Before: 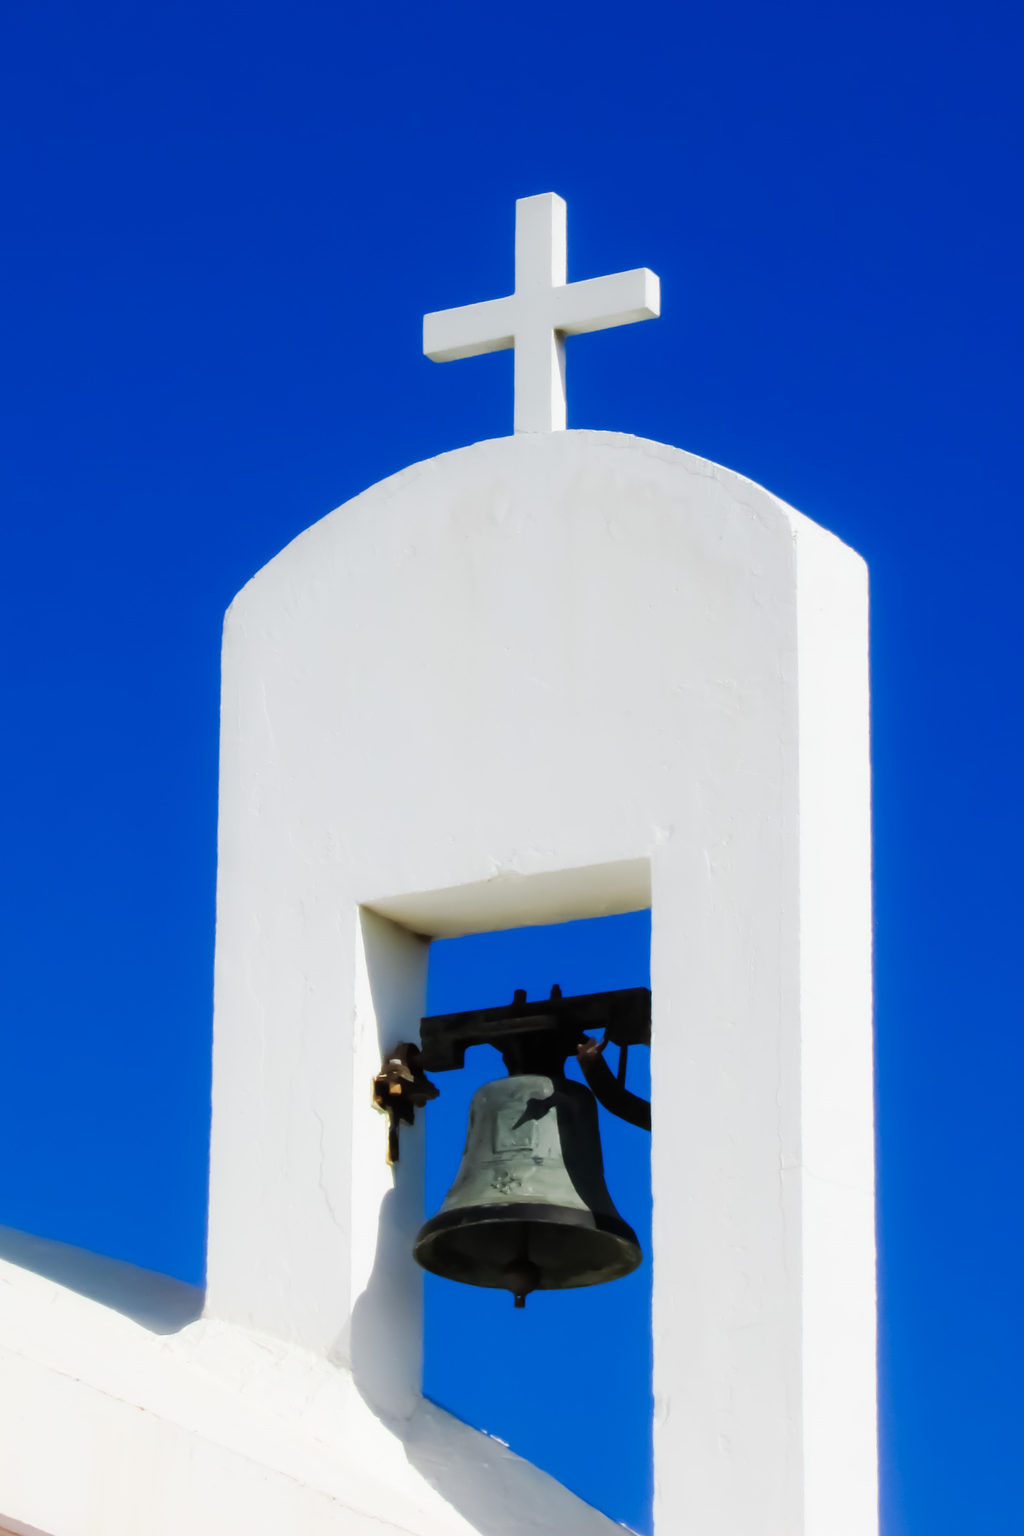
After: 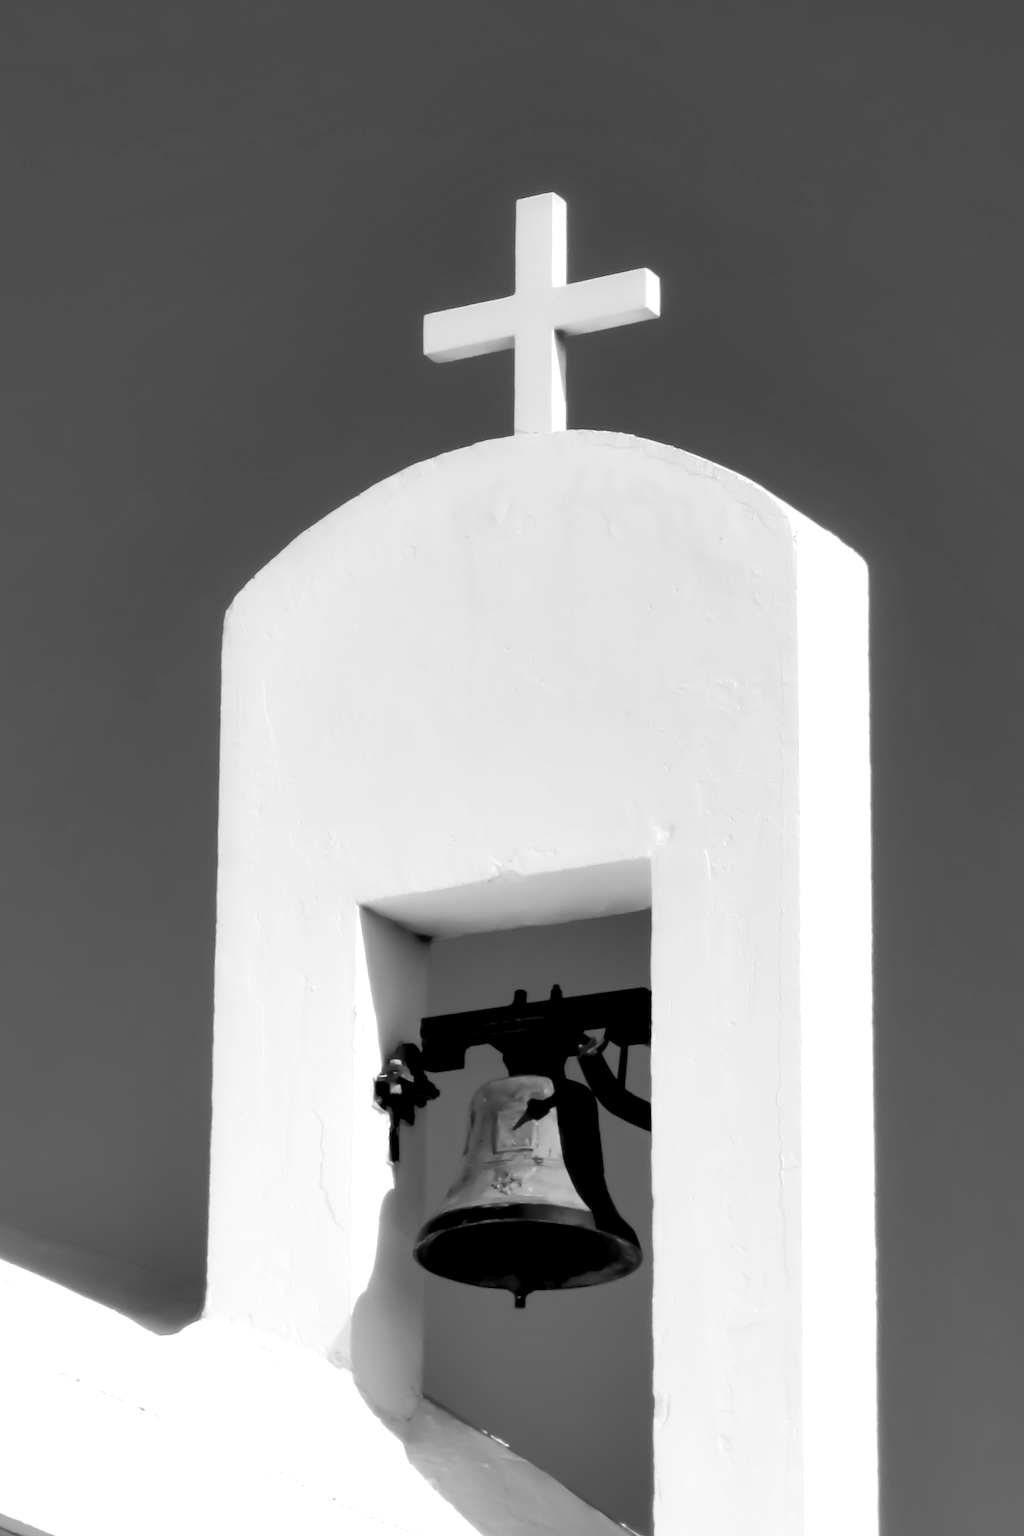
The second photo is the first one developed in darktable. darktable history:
monochrome: on, module defaults
shadows and highlights: radius 264.75, soften with gaussian
rgb levels: levels [[0.01, 0.419, 0.839], [0, 0.5, 1], [0, 0.5, 1]]
